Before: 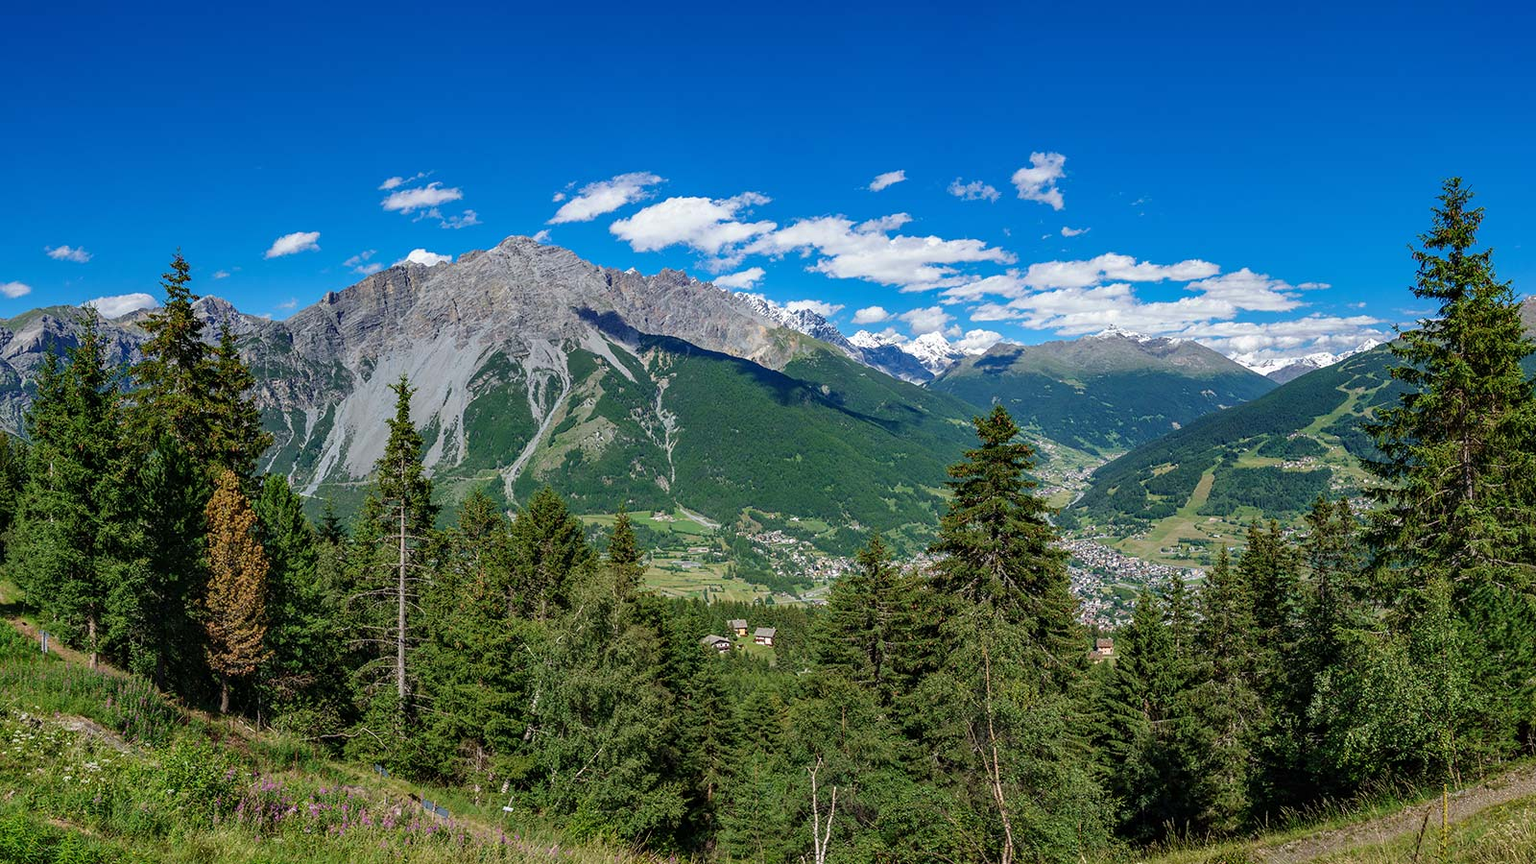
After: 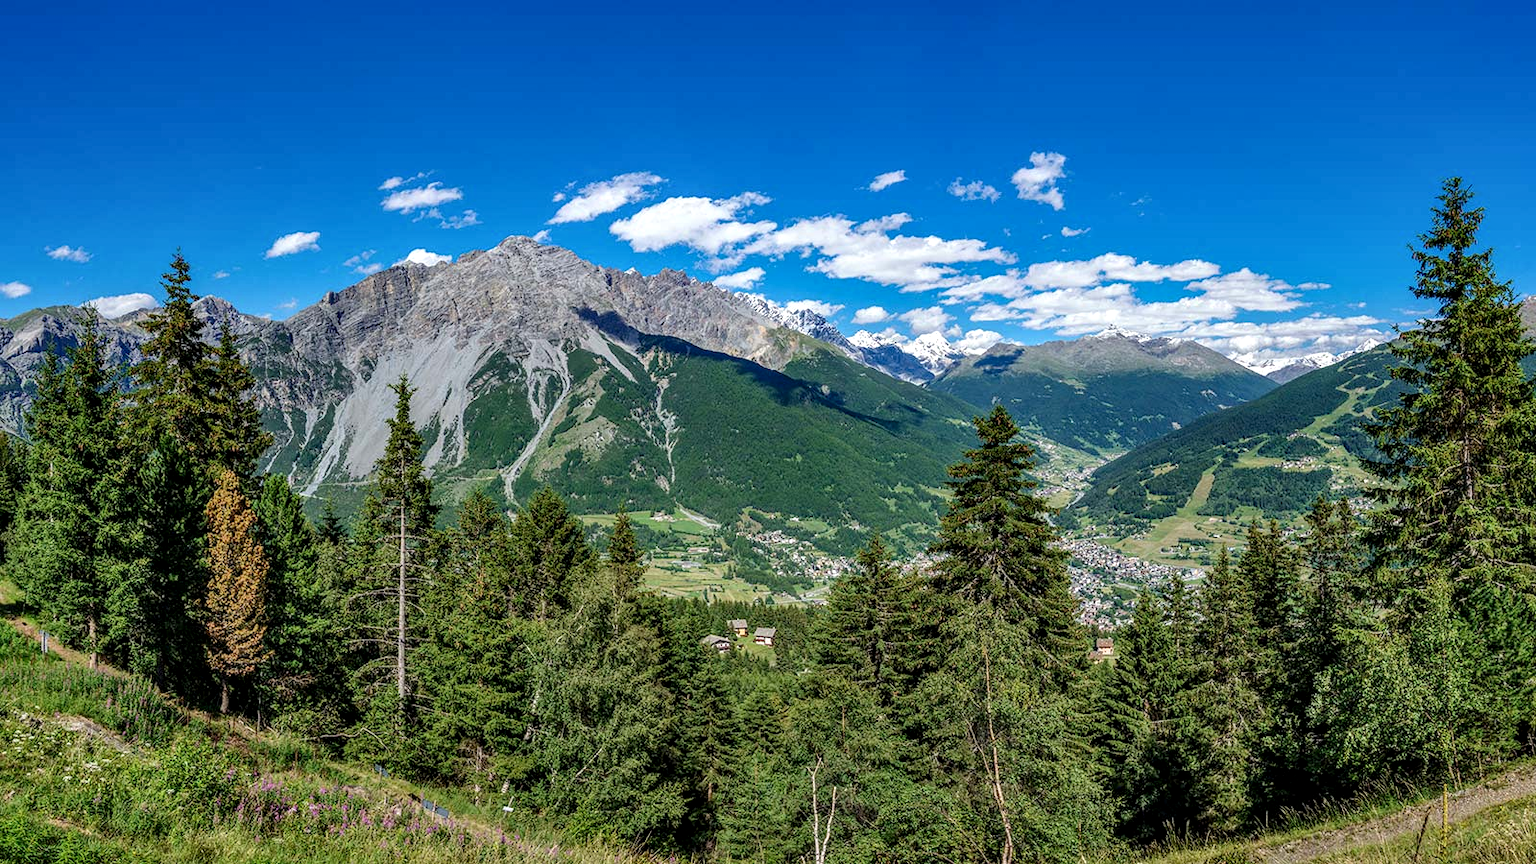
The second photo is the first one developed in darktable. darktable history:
shadows and highlights: white point adjustment 1, soften with gaussian
contrast brightness saturation: contrast 0.08, saturation 0.02
local contrast: detail 130%
